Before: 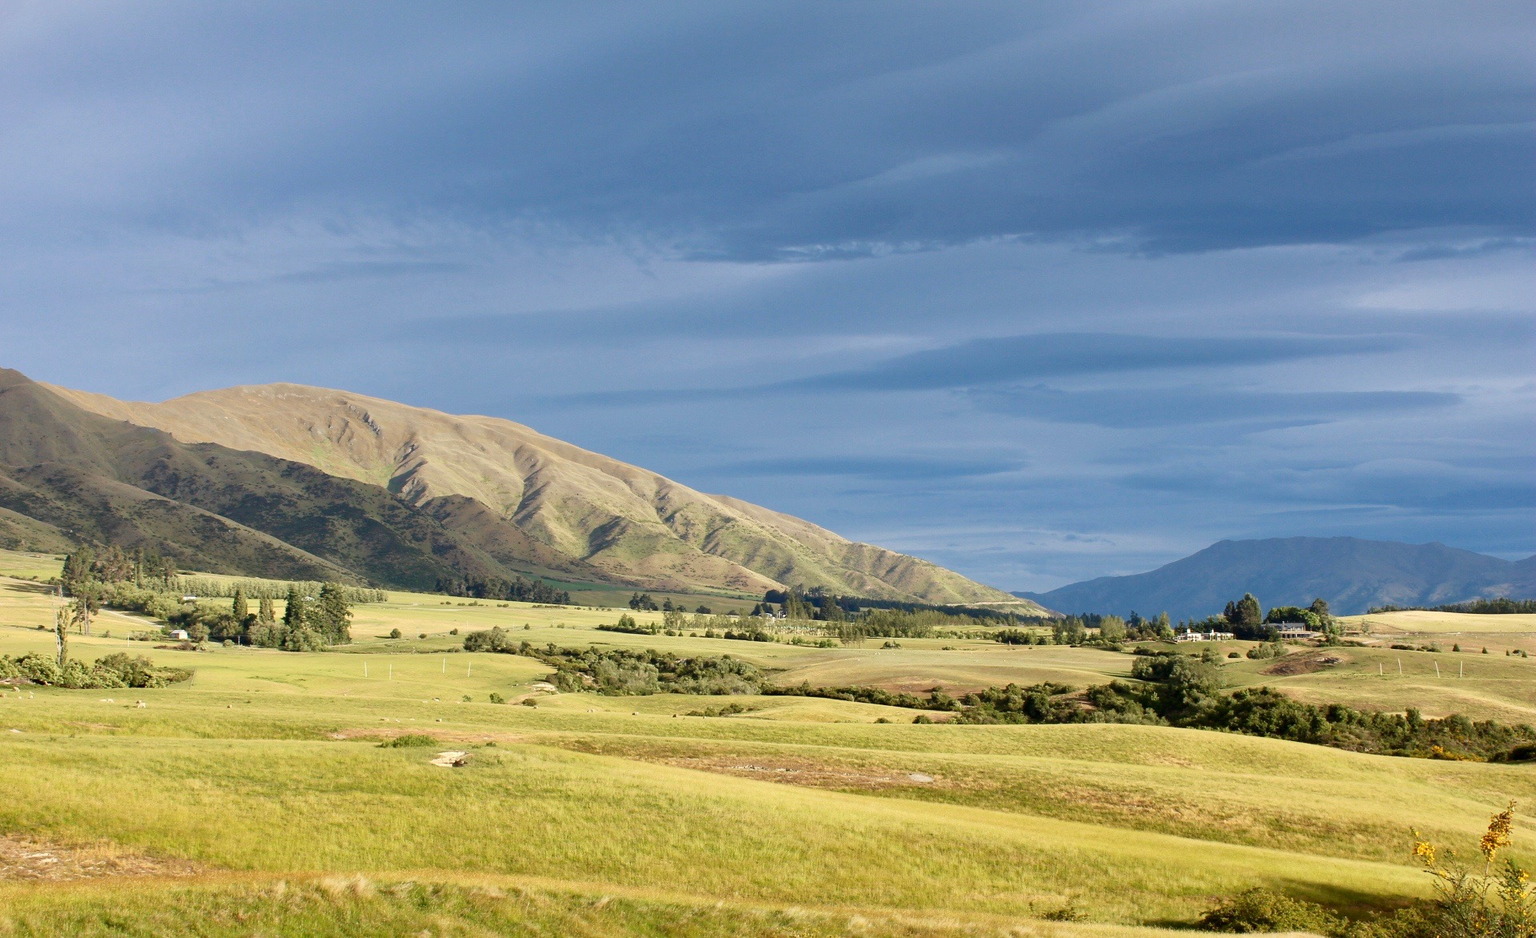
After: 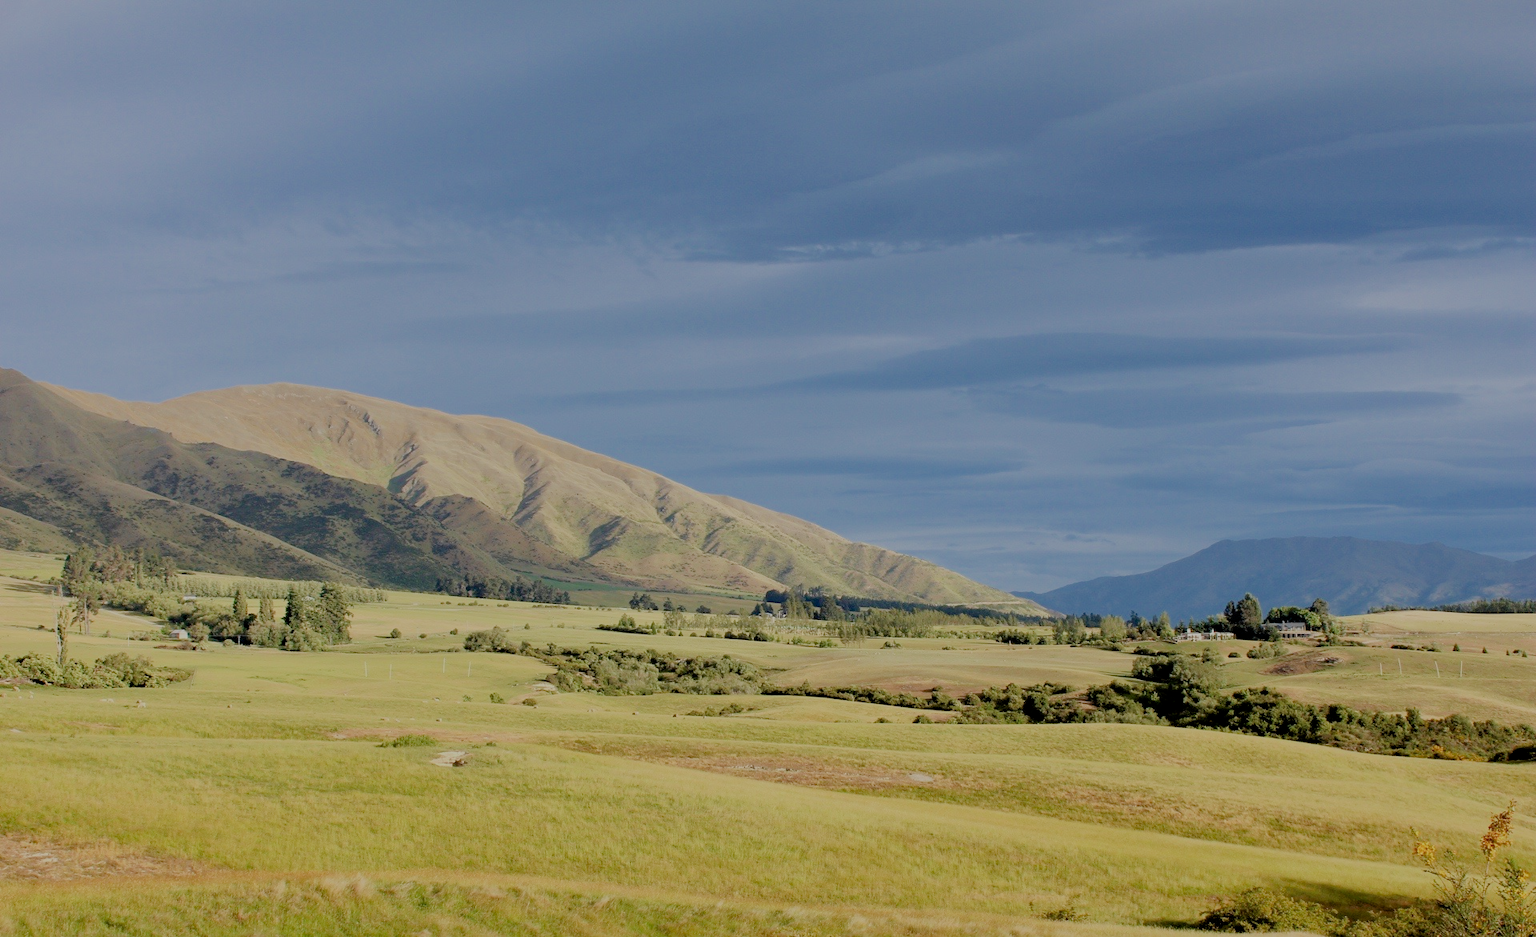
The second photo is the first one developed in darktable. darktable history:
filmic rgb: black relative exposure -7.05 EV, white relative exposure 5.97 EV, target black luminance 0%, hardness 2.73, latitude 61.06%, contrast 0.702, highlights saturation mix 10.07%, shadows ↔ highlights balance -0.084%
exposure: black level correction 0.005, exposure 0.015 EV, compensate highlight preservation false
